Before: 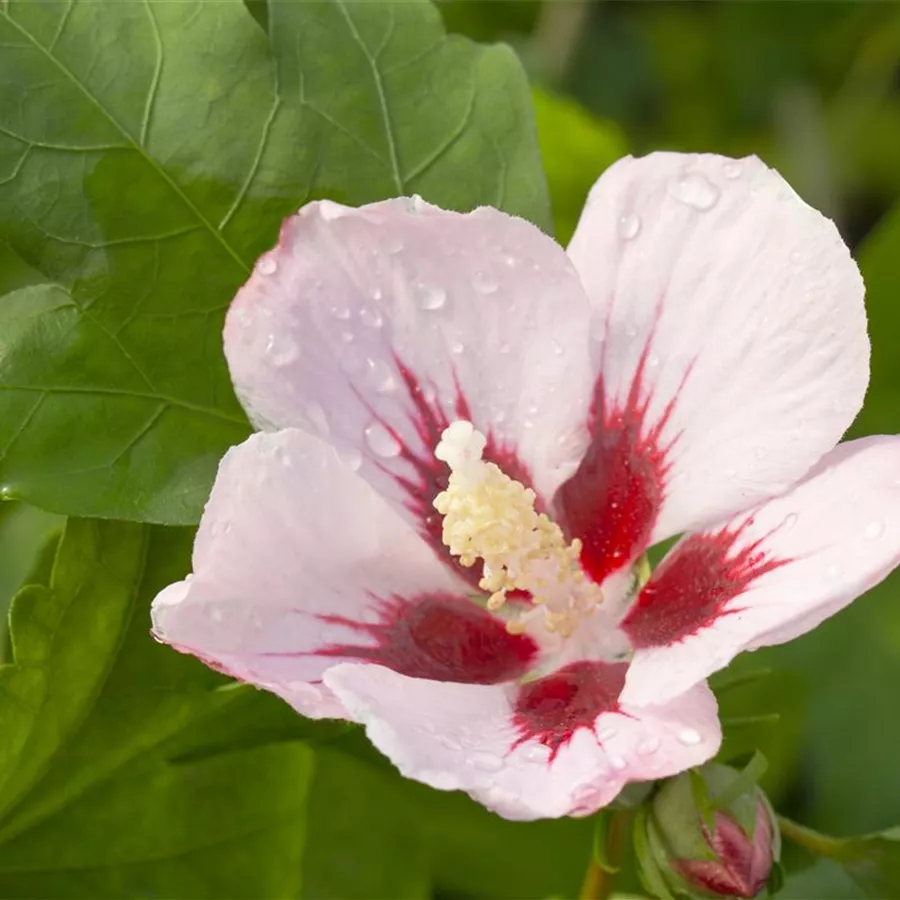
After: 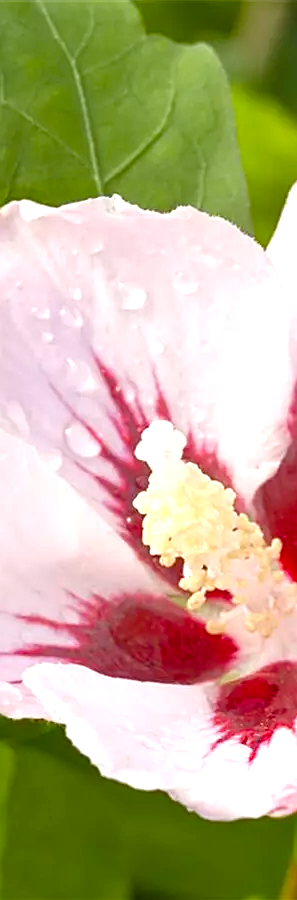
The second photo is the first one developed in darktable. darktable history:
crop: left 33.388%, right 33.592%
color balance rgb: perceptual saturation grading › global saturation -0.138%, perceptual saturation grading › highlights -18.862%, perceptual saturation grading › mid-tones 6.531%, perceptual saturation grading › shadows 27.795%, perceptual brilliance grading › global brilliance 12.763%, global vibrance 20%
exposure: exposure 0.163 EV, compensate highlight preservation false
sharpen: on, module defaults
